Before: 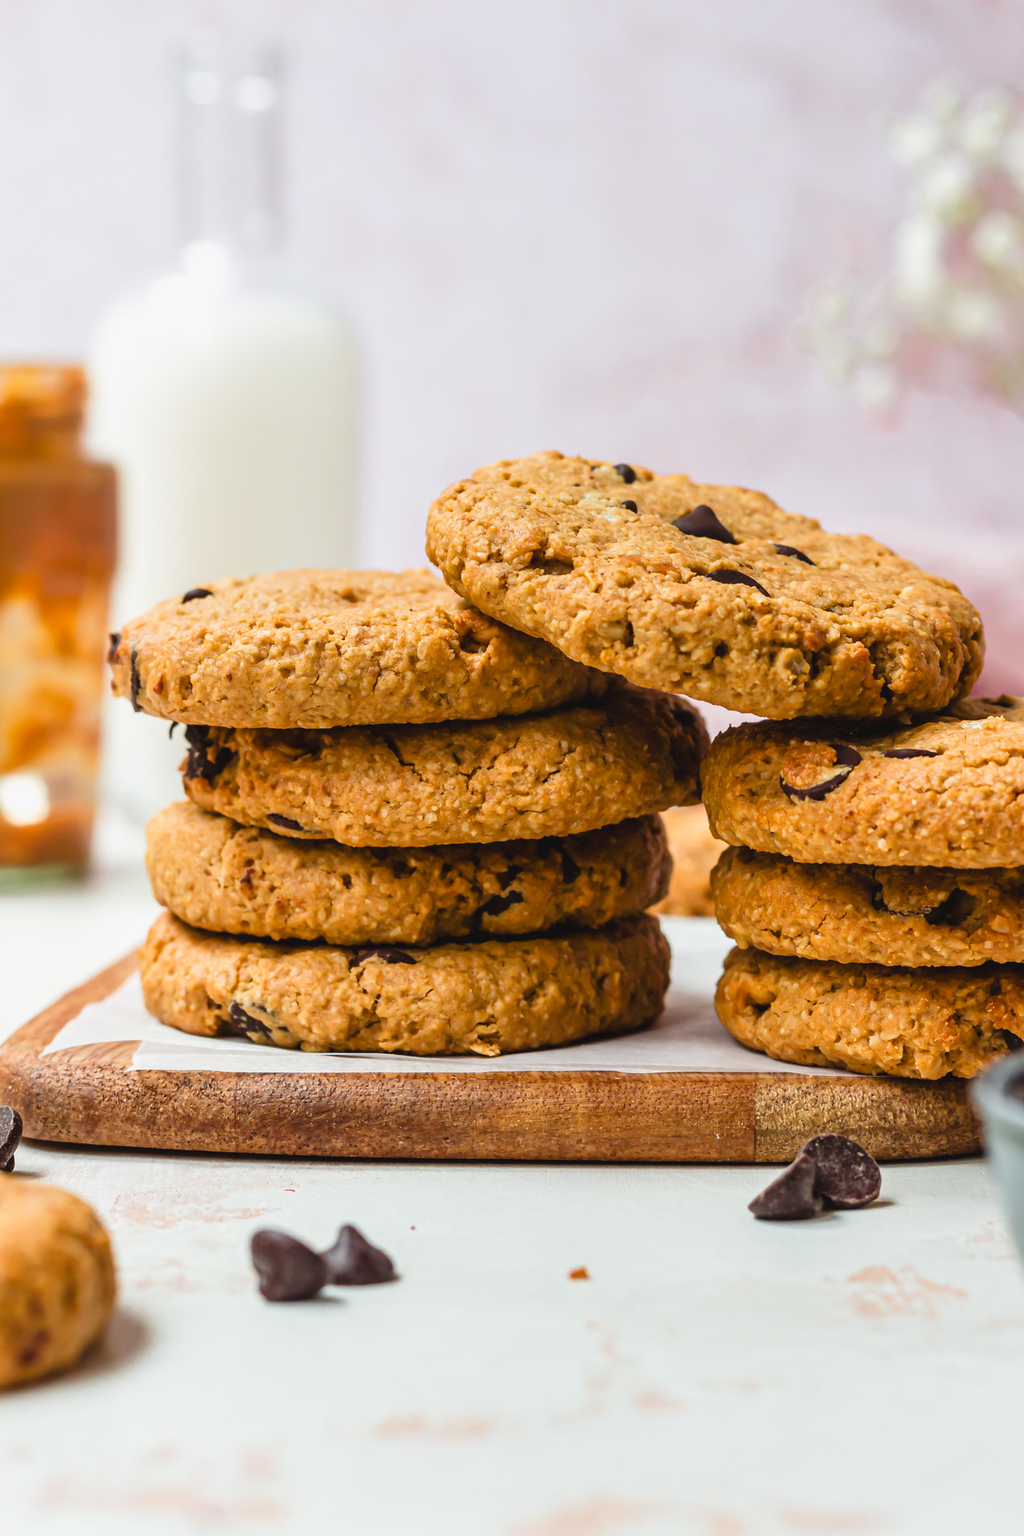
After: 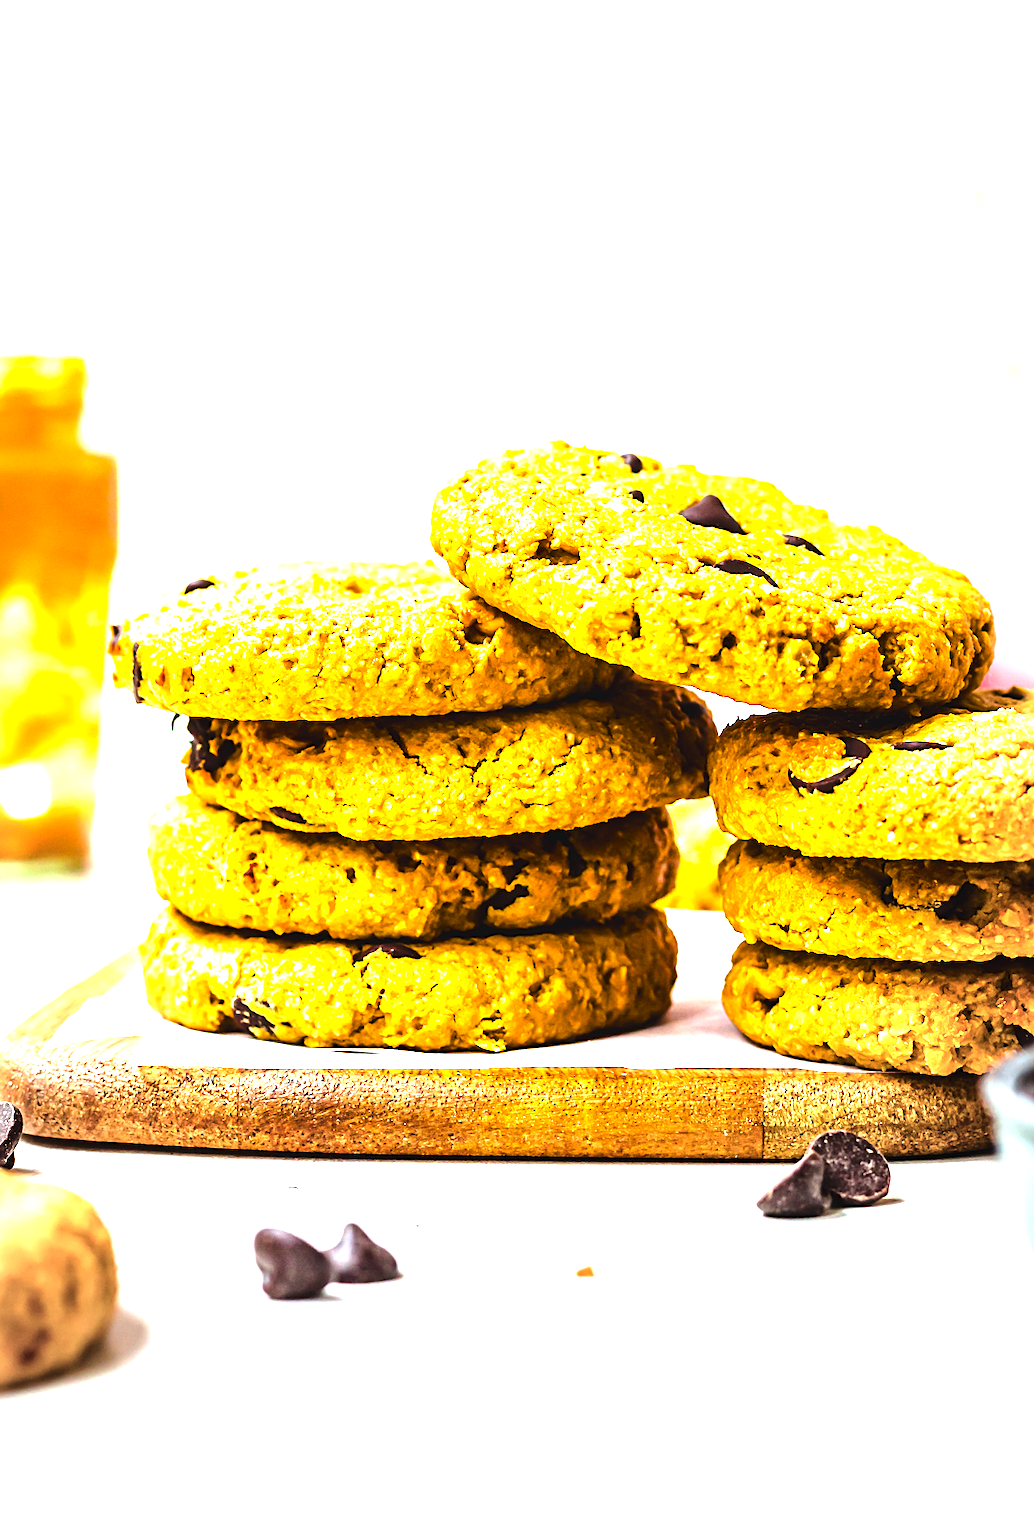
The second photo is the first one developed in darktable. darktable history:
tone equalizer: -8 EV -1.08 EV, -7 EV -1.01 EV, -6 EV -0.867 EV, -5 EV -0.578 EV, -3 EV 0.578 EV, -2 EV 0.867 EV, -1 EV 1.01 EV, +0 EV 1.08 EV, edges refinement/feathering 500, mask exposure compensation -1.57 EV, preserve details no
exposure: black level correction 0, exposure 1.173 EV, compensate exposure bias true, compensate highlight preservation false
crop: top 1.049%, right 0.001%
sharpen: on, module defaults
color balance rgb: linear chroma grading › global chroma 15%, perceptual saturation grading › global saturation 30%
white balance: red 0.976, blue 1.04
vignetting: fall-off start 72.14%, fall-off radius 108.07%, brightness -0.713, saturation -0.488, center (-0.054, -0.359), width/height ratio 0.729
